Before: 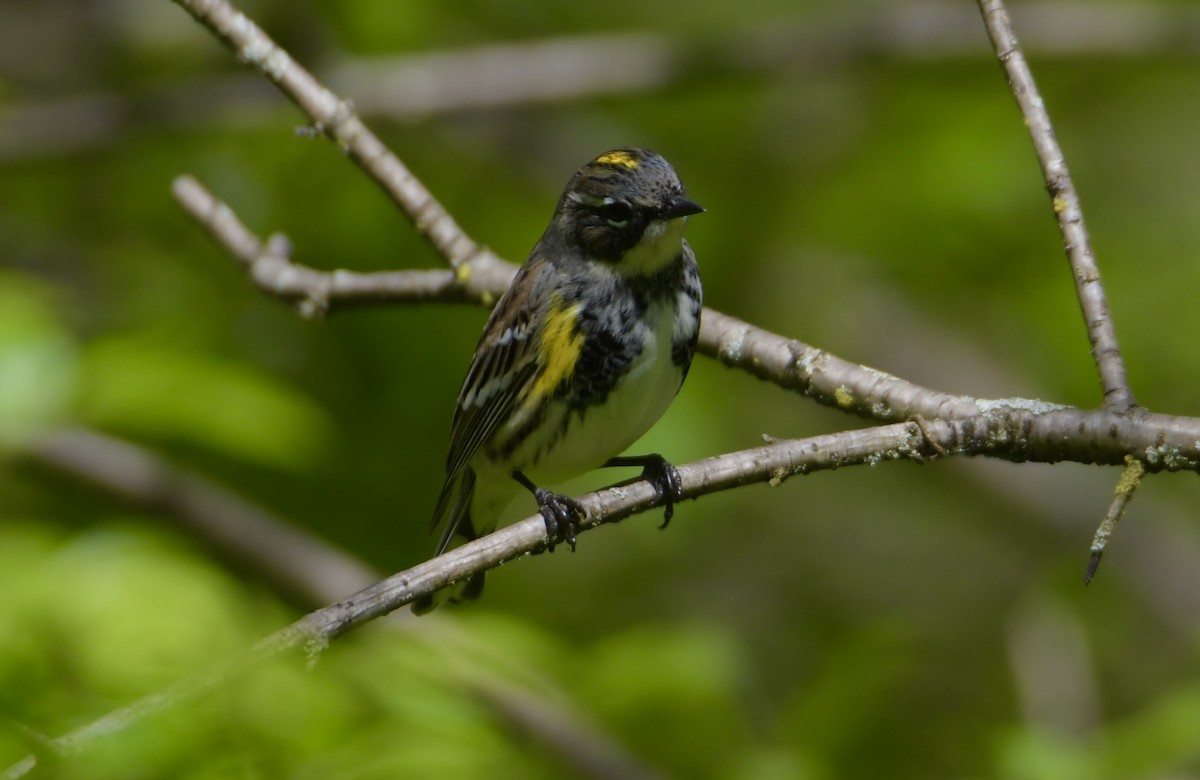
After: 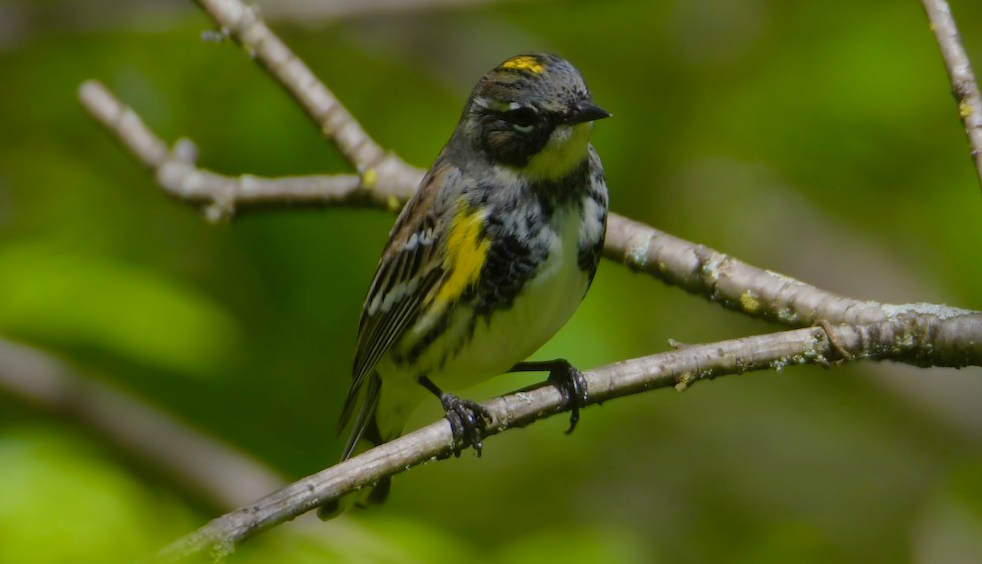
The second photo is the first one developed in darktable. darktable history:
crop: left 7.881%, top 12.201%, right 10.242%, bottom 15.423%
shadows and highlights: on, module defaults
